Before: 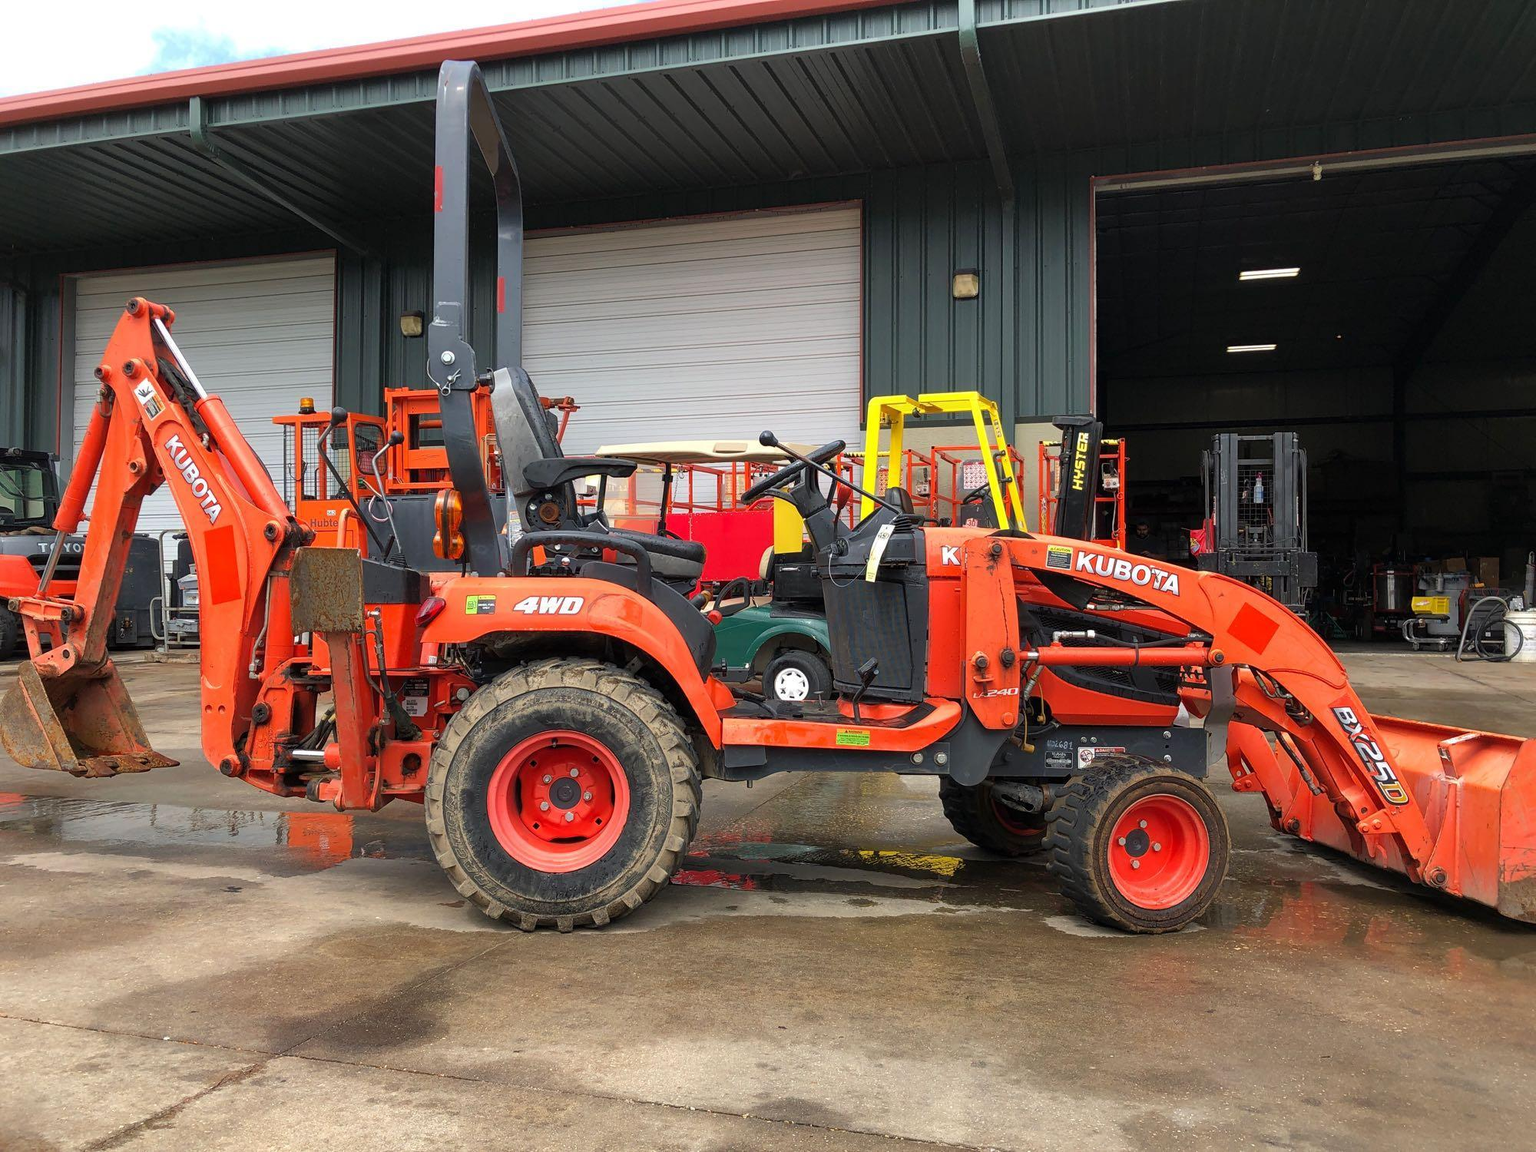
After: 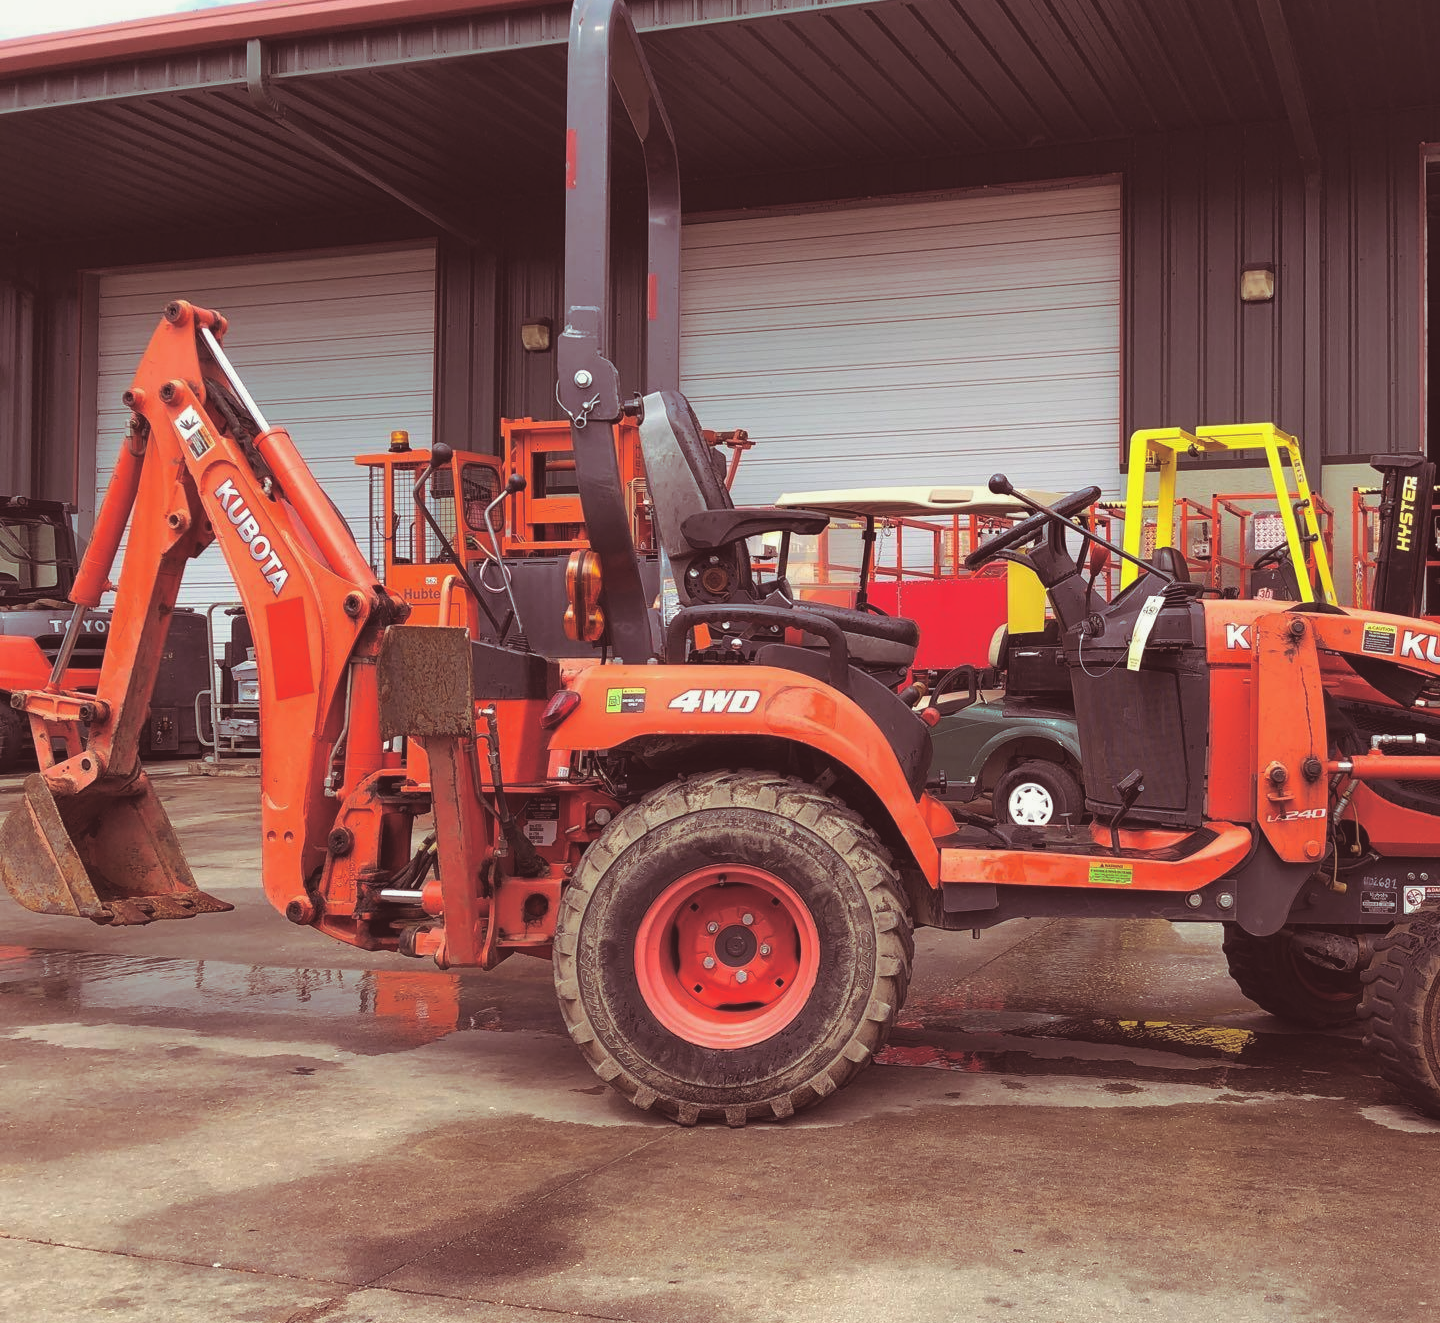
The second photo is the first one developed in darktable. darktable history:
crop: top 5.803%, right 27.864%, bottom 5.804%
split-toning: on, module defaults
shadows and highlights: shadows 62.66, white point adjustment 0.37, highlights -34.44, compress 83.82%
exposure: black level correction -0.015, exposure -0.125 EV, compensate highlight preservation false
